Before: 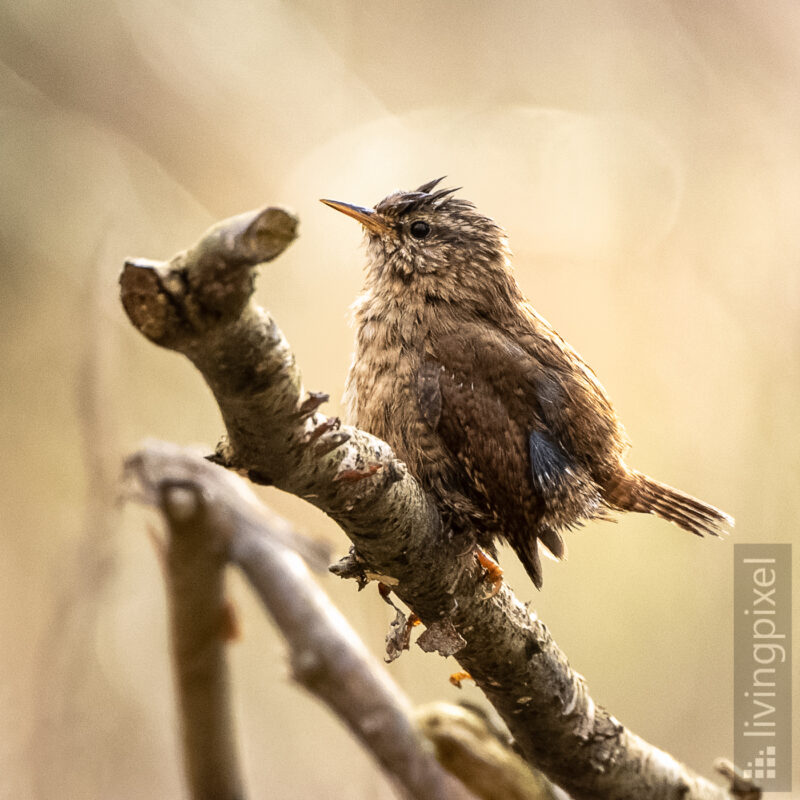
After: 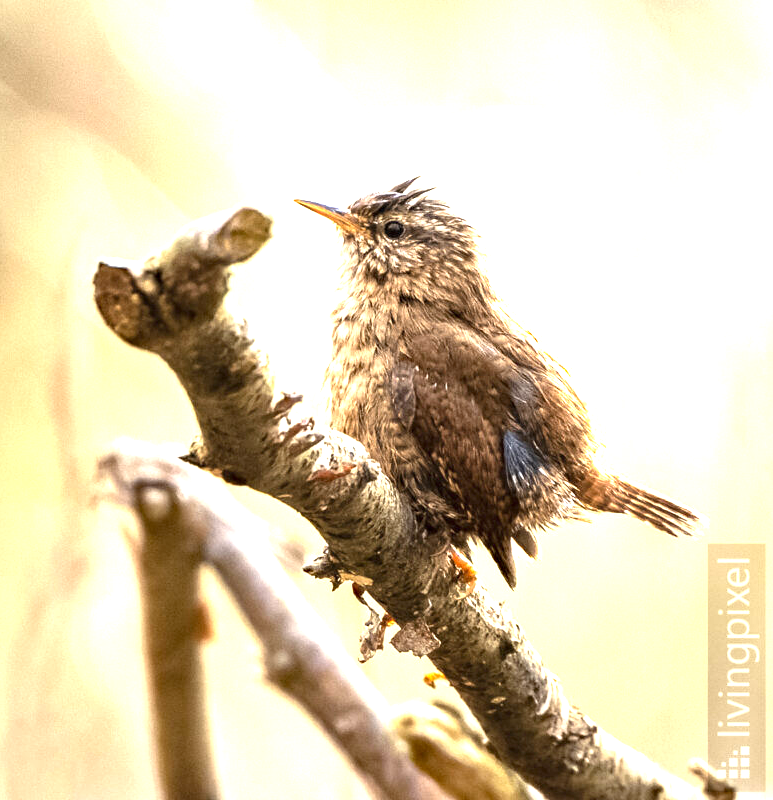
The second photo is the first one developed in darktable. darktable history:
exposure: black level correction 0, exposure 1.365 EV, compensate exposure bias true, compensate highlight preservation false
crop and rotate: left 3.309%
haze removal: compatibility mode true, adaptive false
